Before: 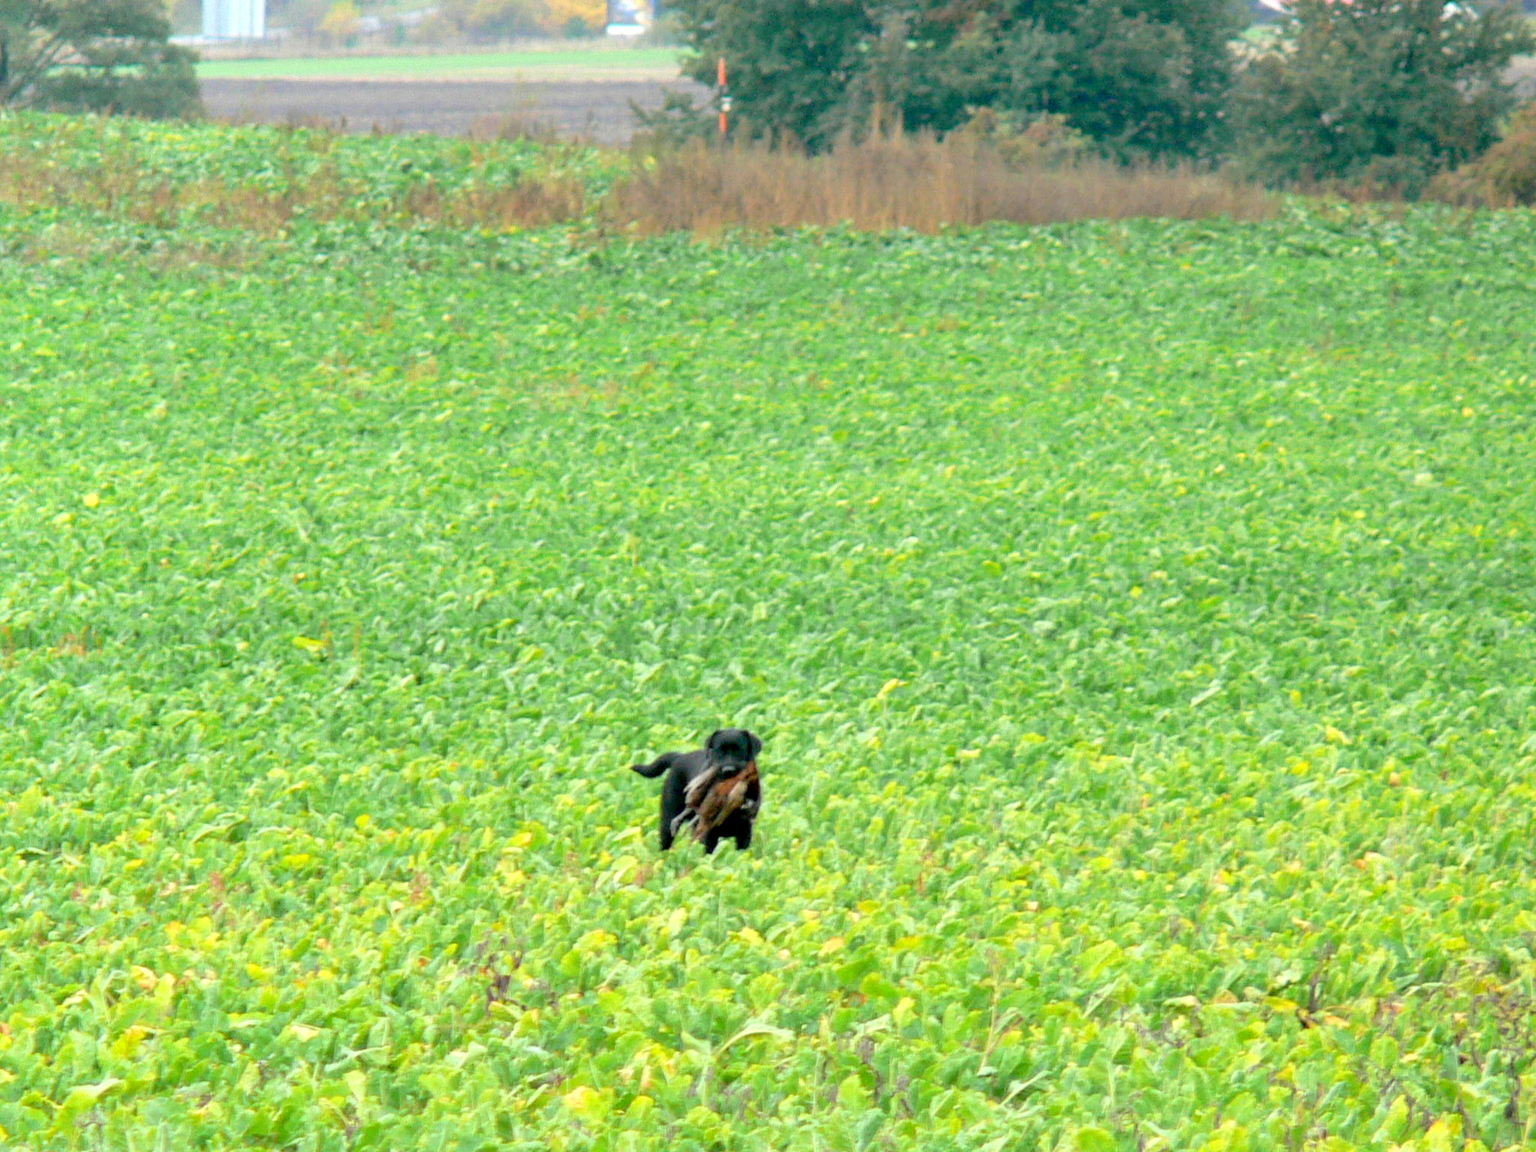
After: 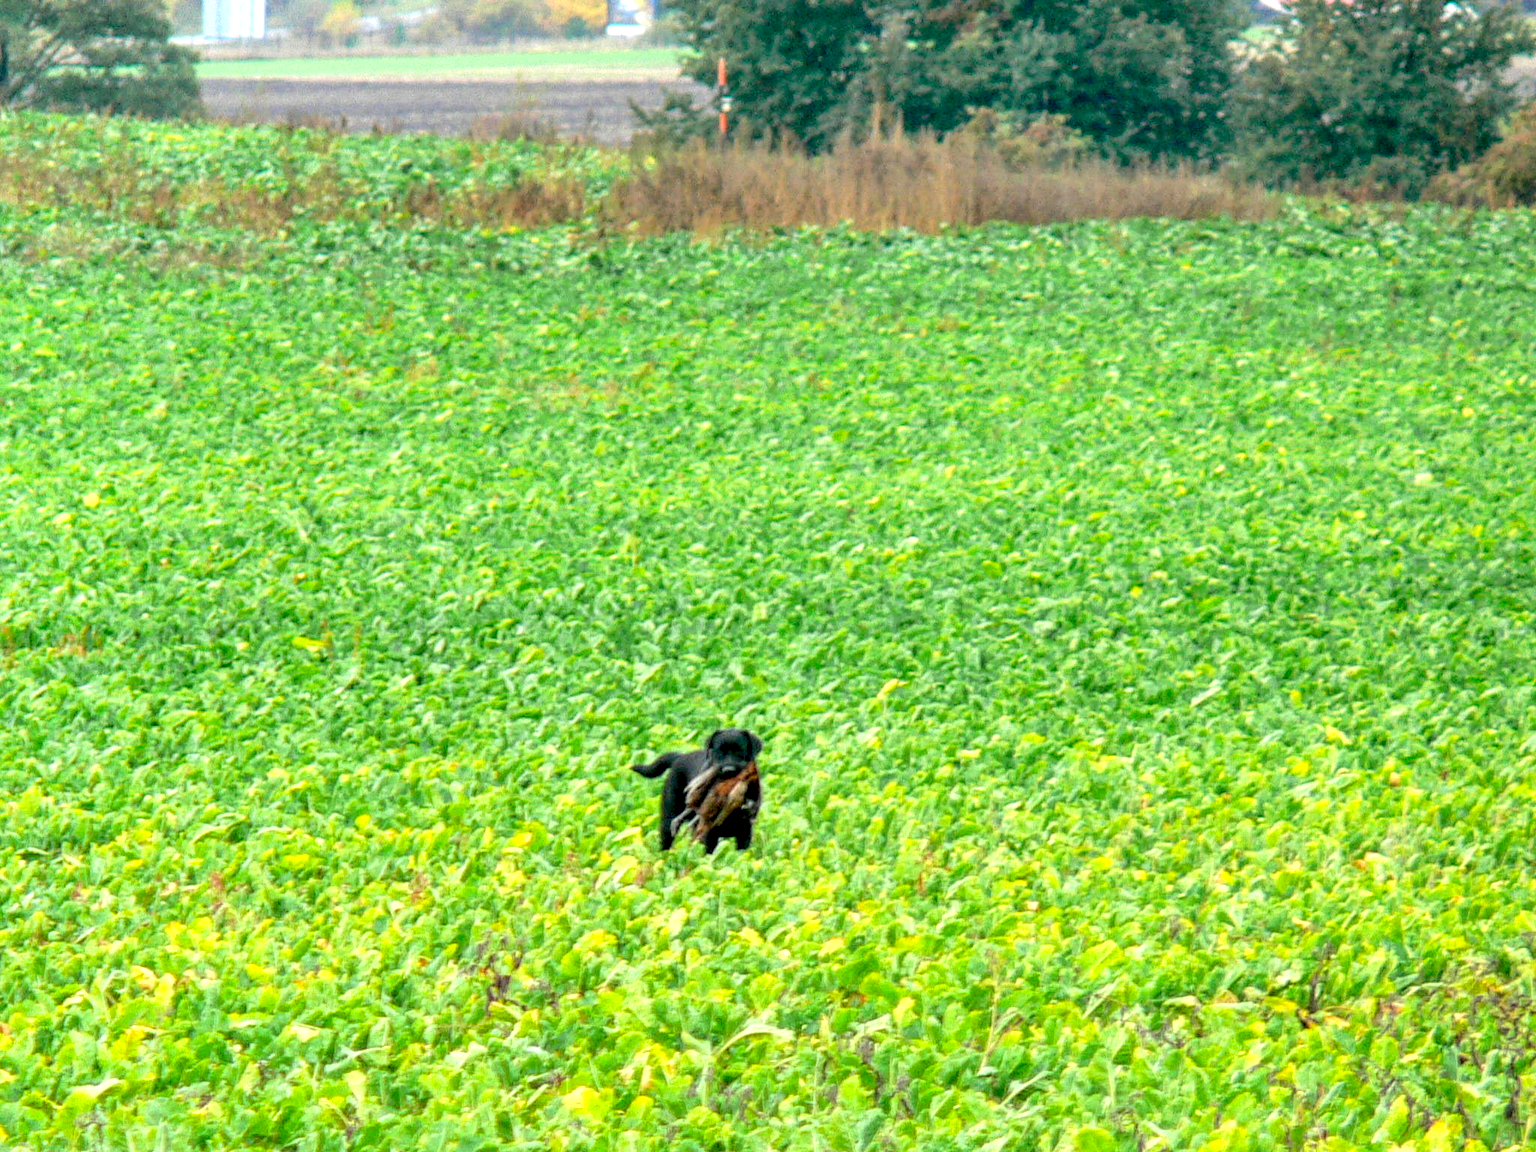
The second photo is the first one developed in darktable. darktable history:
contrast brightness saturation: contrast 0.08, saturation 0.2
local contrast: highlights 100%, shadows 100%, detail 200%, midtone range 0.2
